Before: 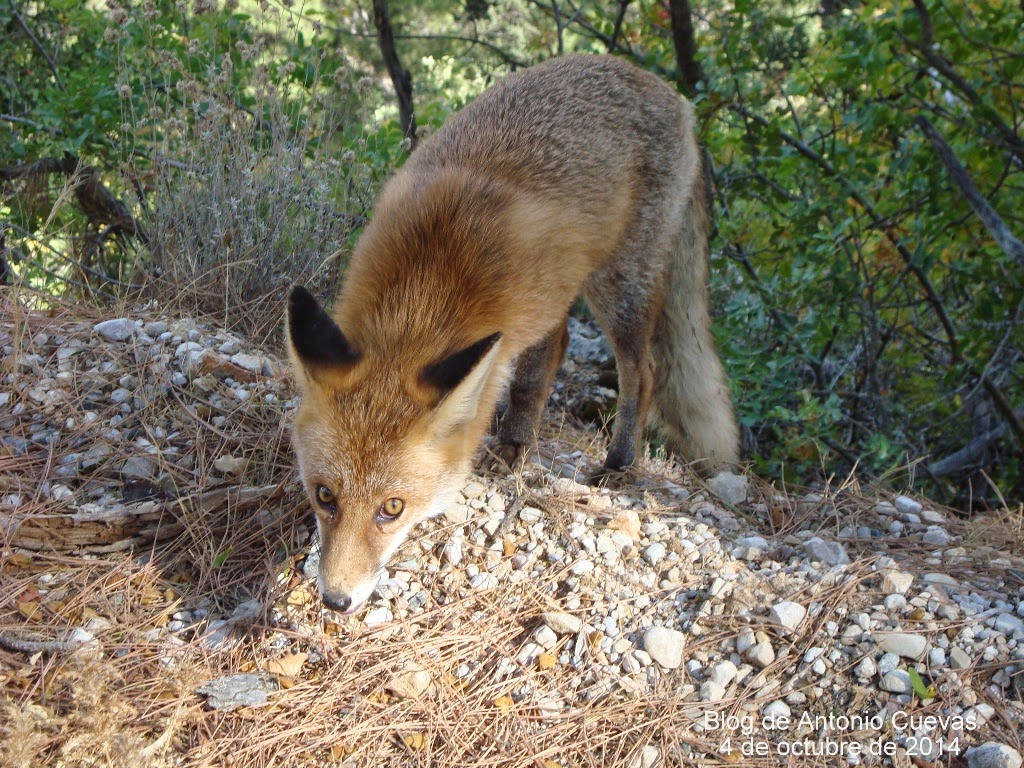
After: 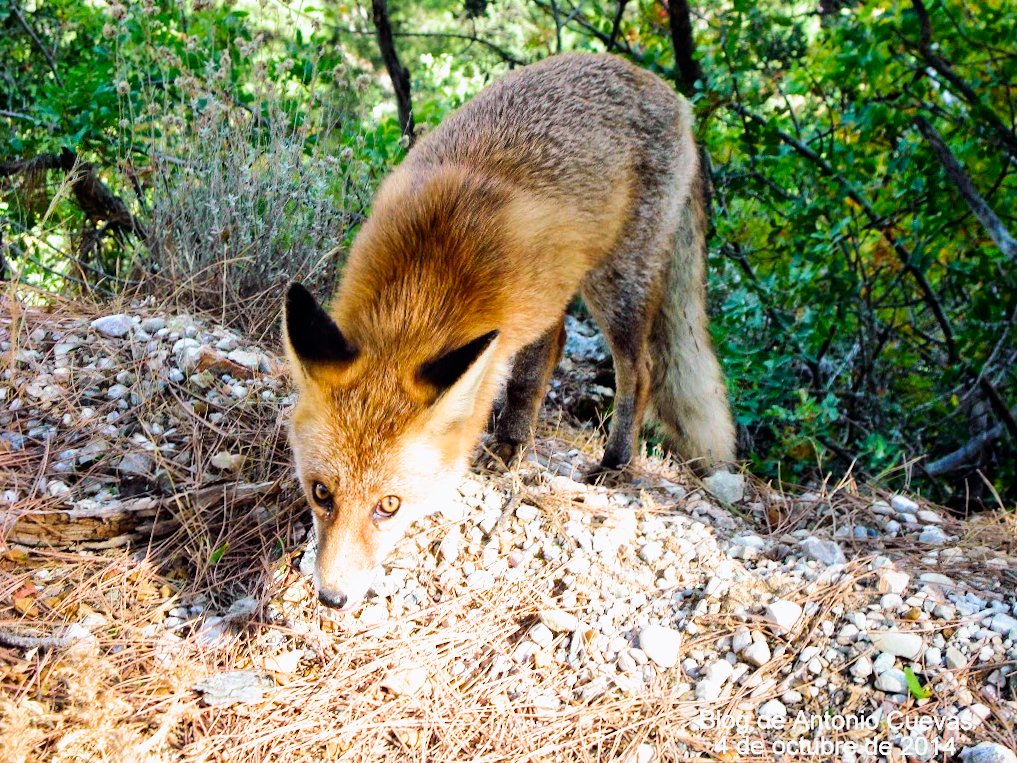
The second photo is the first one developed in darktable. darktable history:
tone curve: curves: ch0 [(0, 0) (0.051, 0.03) (0.096, 0.071) (0.243, 0.246) (0.461, 0.515) (0.605, 0.692) (0.761, 0.85) (0.881, 0.933) (1, 0.984)]; ch1 [(0, 0) (0.1, 0.038) (0.318, 0.243) (0.431, 0.384) (0.488, 0.475) (0.499, 0.499) (0.534, 0.546) (0.567, 0.592) (0.601, 0.632) (0.734, 0.809) (1, 1)]; ch2 [(0, 0) (0.297, 0.257) (0.414, 0.379) (0.453, 0.45) (0.479, 0.483) (0.504, 0.499) (0.52, 0.519) (0.541, 0.554) (0.614, 0.652) (0.817, 0.874) (1, 1)], color space Lab, independent channels, preserve colors none
crop and rotate: angle -0.259°
filmic rgb: black relative exposure -8.18 EV, white relative exposure 2.2 EV, threshold 5.96 EV, target white luminance 99.919%, hardness 7.08, latitude 74.53%, contrast 1.315, highlights saturation mix -2.19%, shadows ↔ highlights balance 30.26%, color science v4 (2020), enable highlight reconstruction true
color balance rgb: perceptual saturation grading › global saturation 31.135%, perceptual brilliance grading › mid-tones 10.516%, perceptual brilliance grading › shadows 15.823%
